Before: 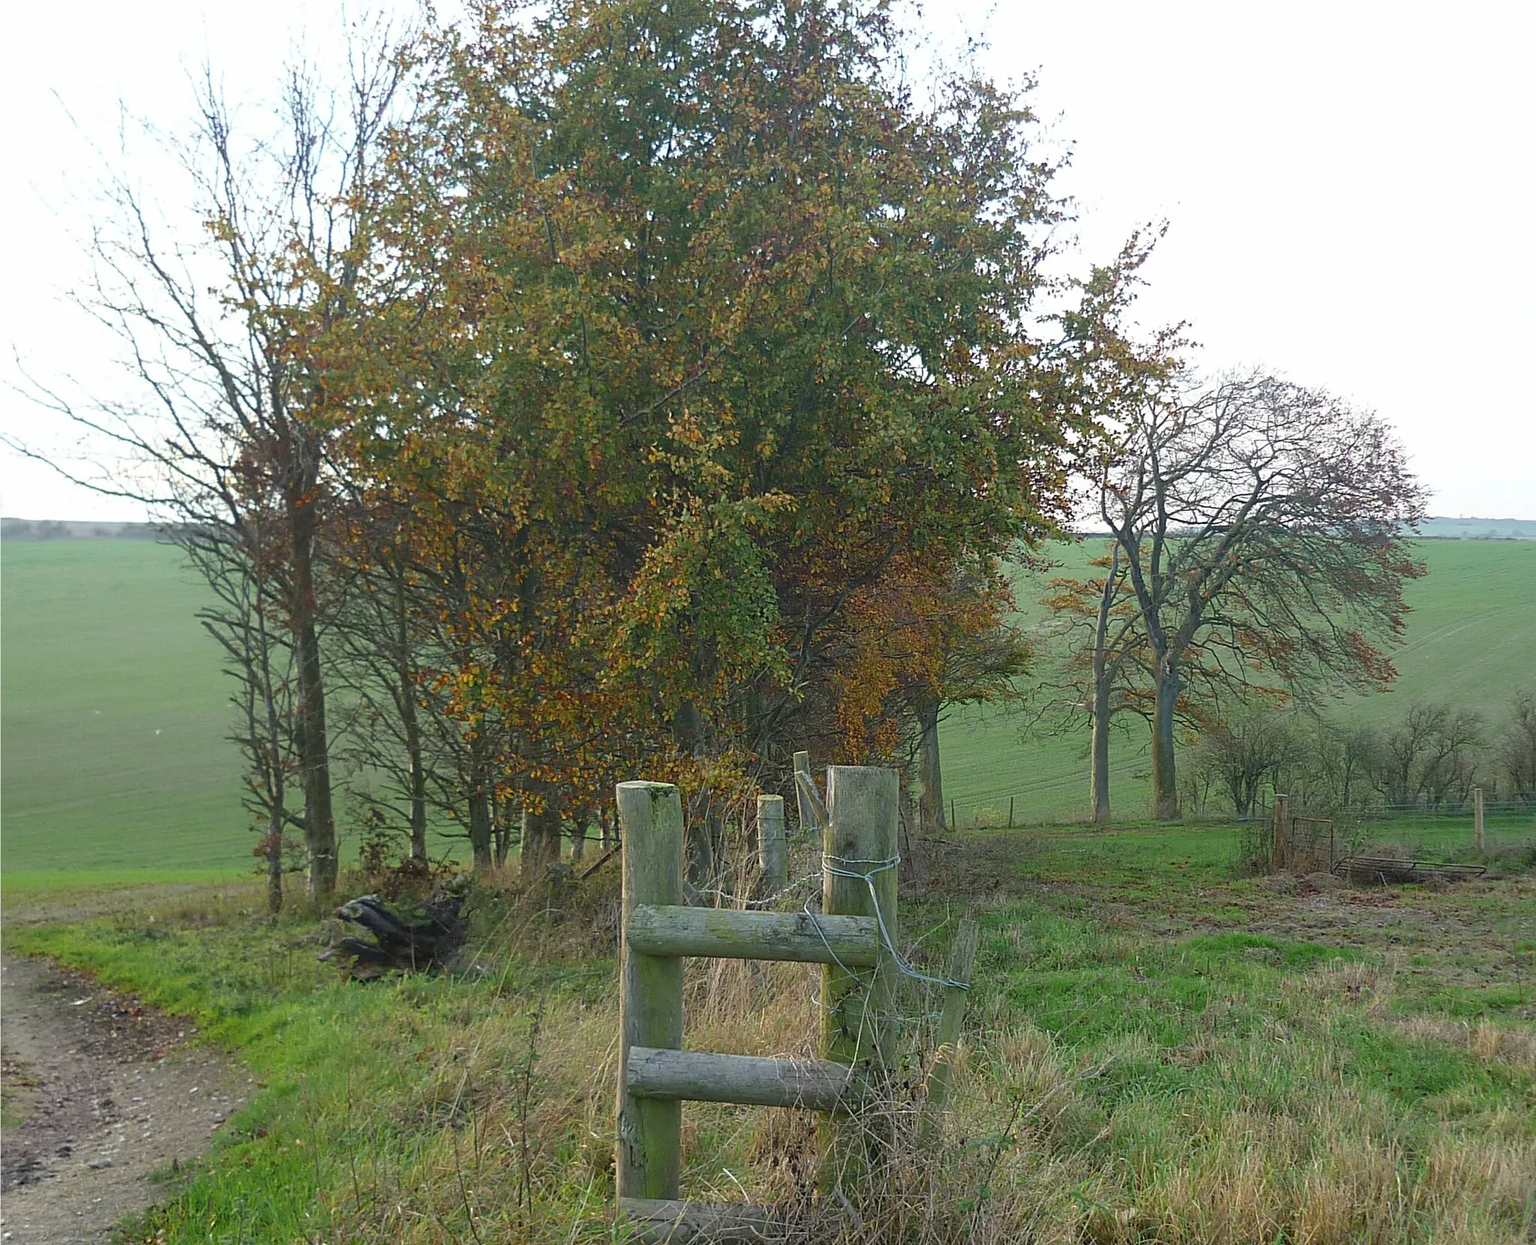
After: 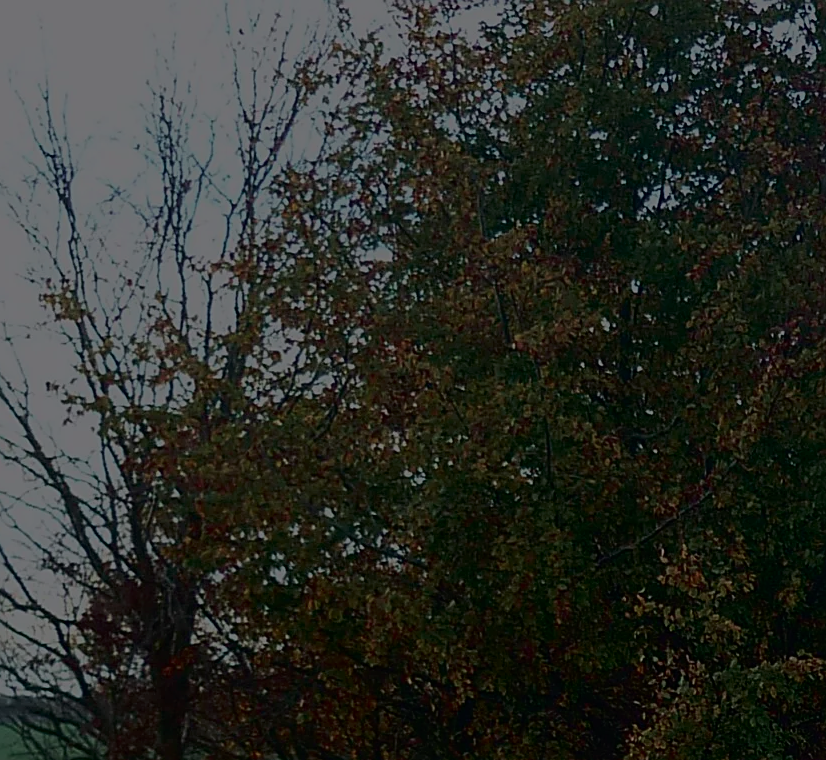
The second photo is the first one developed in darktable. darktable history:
crop and rotate: left 11.298%, top 0.093%, right 48.345%, bottom 54.09%
sharpen: on, module defaults
tone curve: curves: ch0 [(0, 0) (0.106, 0.041) (0.256, 0.197) (0.37, 0.336) (0.513, 0.481) (0.667, 0.629) (1, 1)]; ch1 [(0, 0) (0.502, 0.505) (0.553, 0.577) (1, 1)]; ch2 [(0, 0) (0.5, 0.495) (0.56, 0.544) (1, 1)], color space Lab, independent channels, preserve colors none
velvia: on, module defaults
exposure: exposure -2.383 EV, compensate exposure bias true, compensate highlight preservation false
